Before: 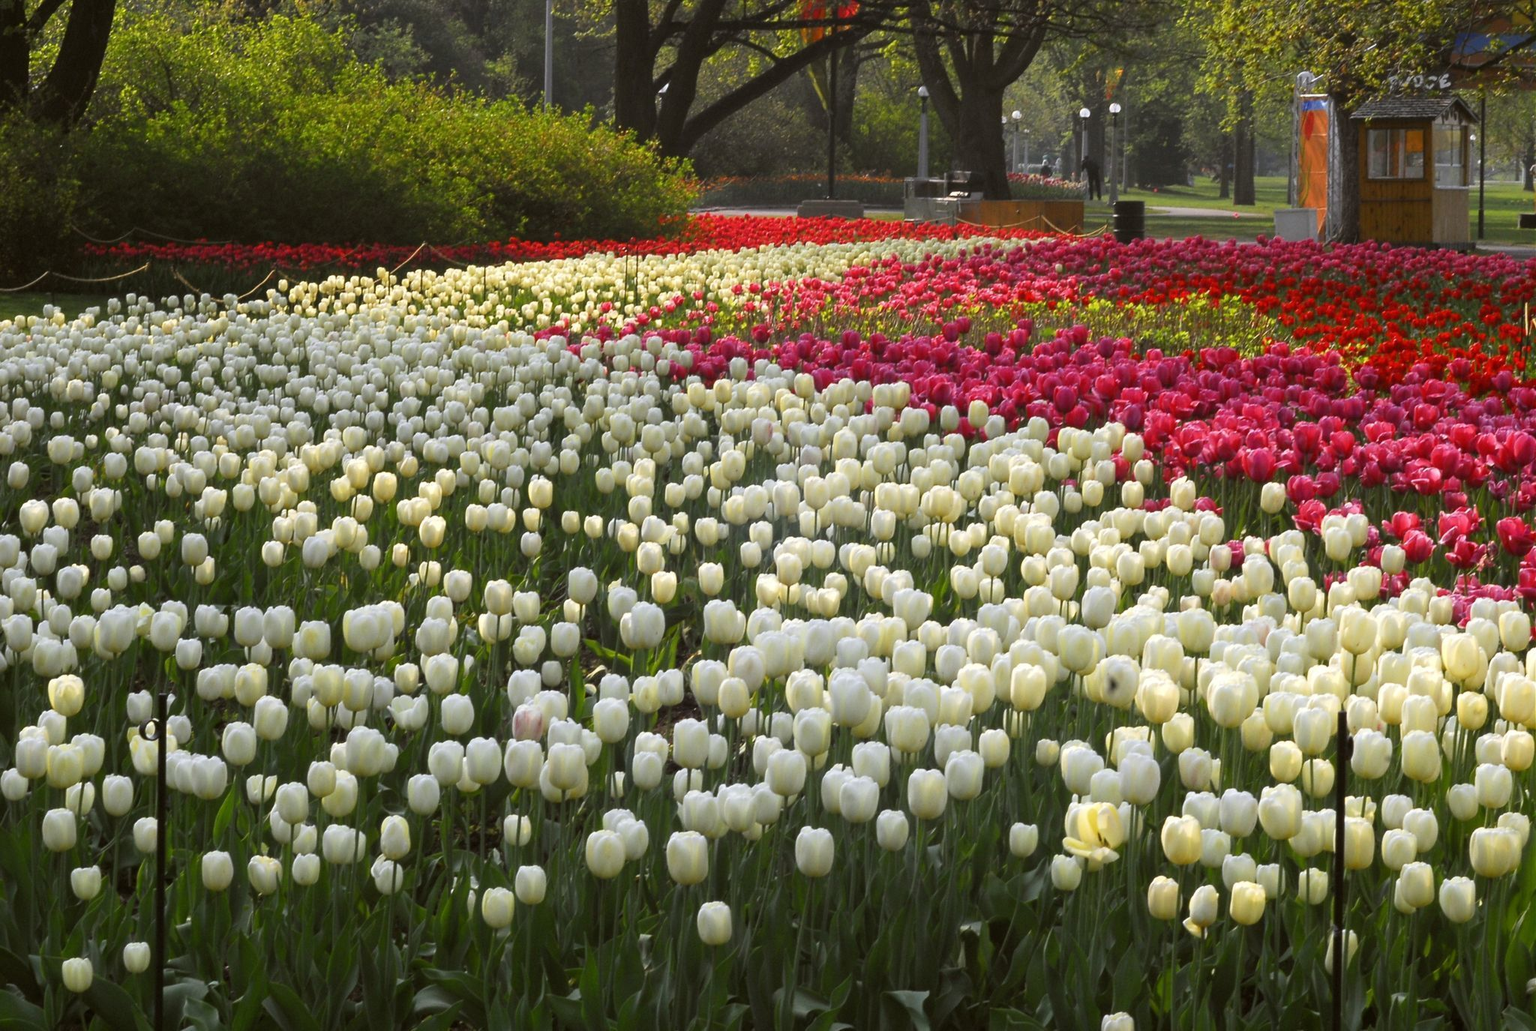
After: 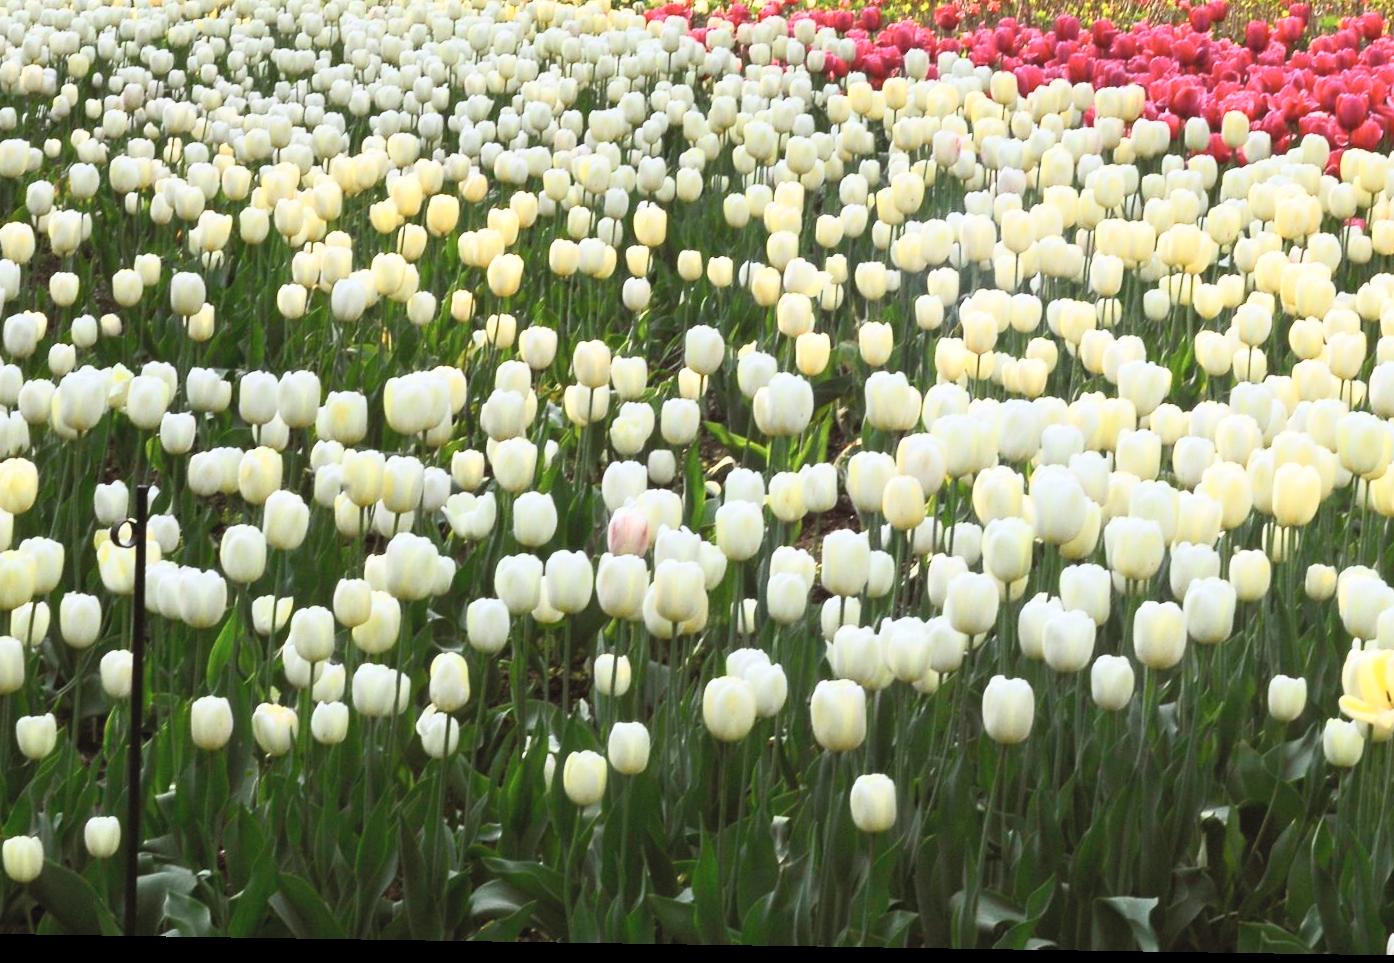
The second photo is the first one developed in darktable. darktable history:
contrast brightness saturation: contrast 0.386, brightness 0.534
crop and rotate: angle -0.879°, left 3.974%, top 31.494%, right 28.634%
